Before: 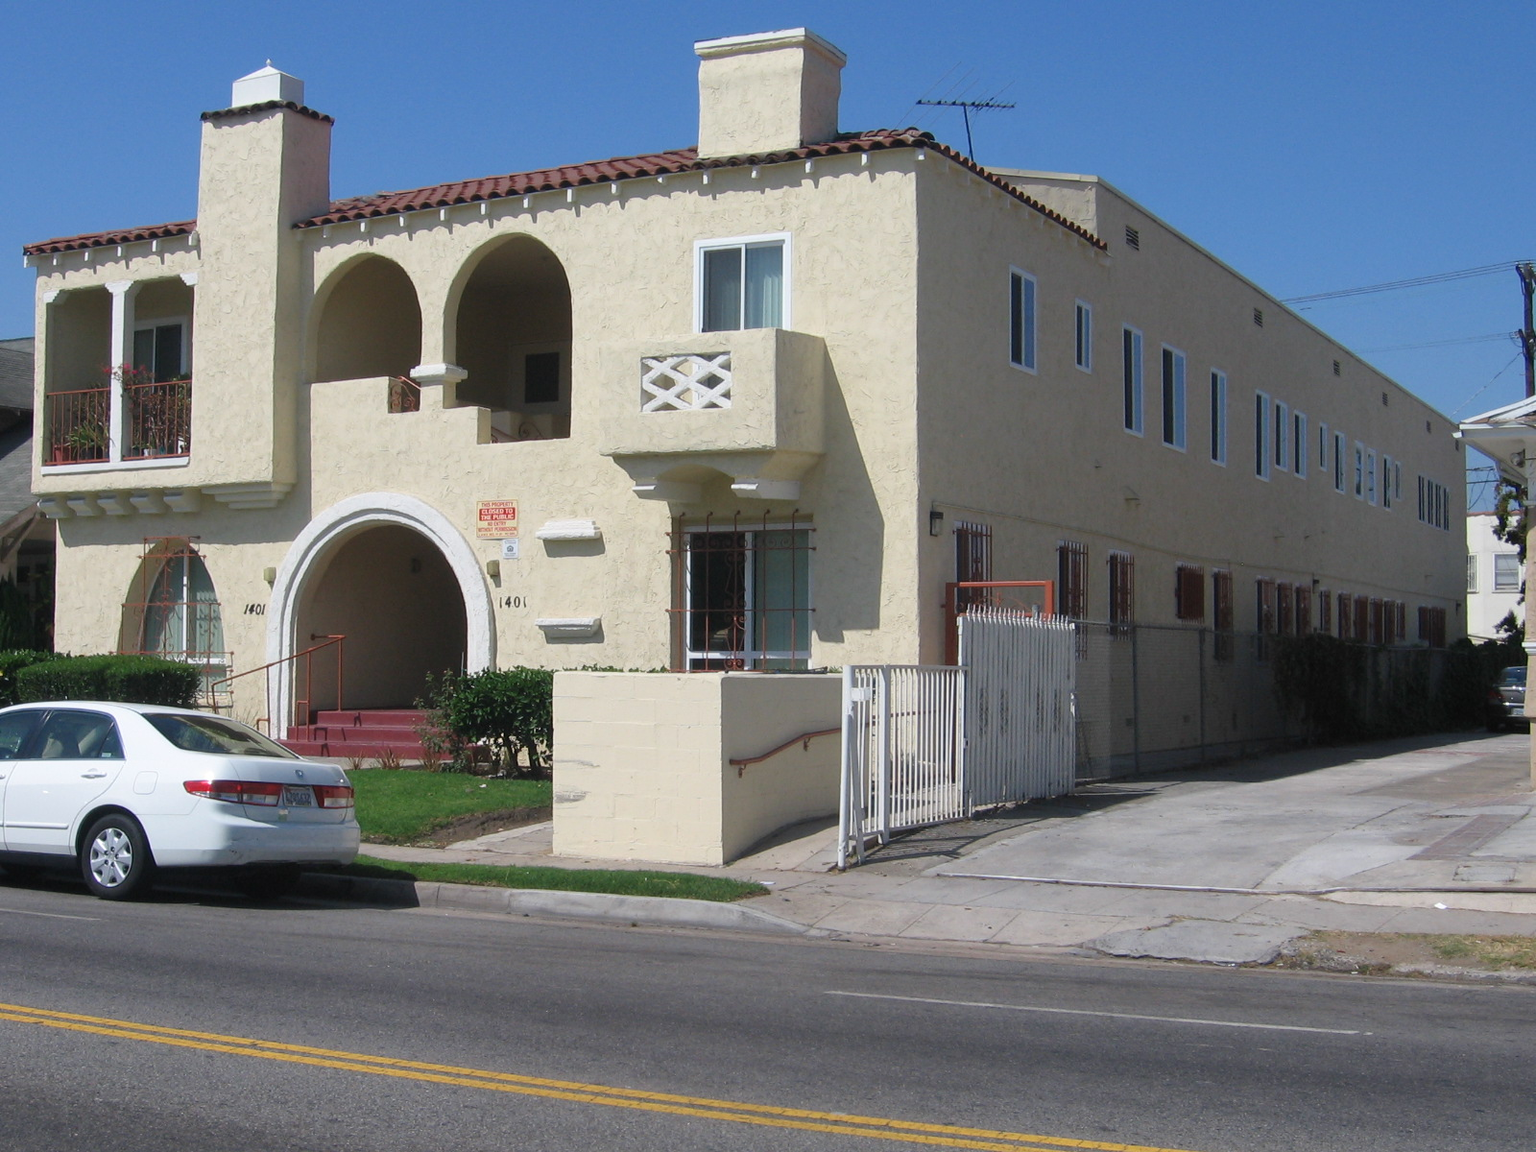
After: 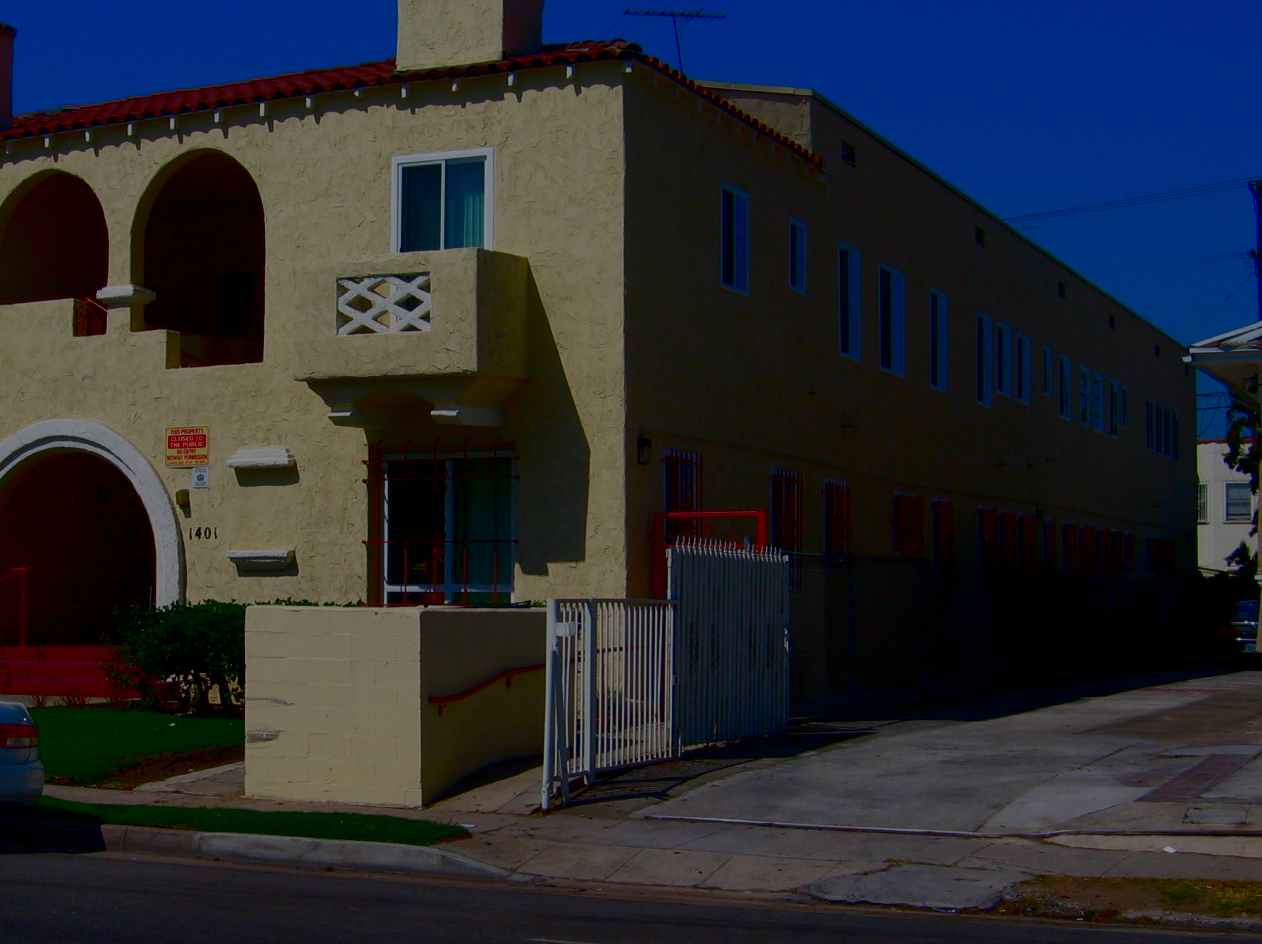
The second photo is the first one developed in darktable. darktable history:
filmic rgb: black relative exposure -7.65 EV, white relative exposure 4.56 EV, hardness 3.61
contrast brightness saturation: brightness -1, saturation 1
crop and rotate: left 20.74%, top 7.912%, right 0.375%, bottom 13.378%
